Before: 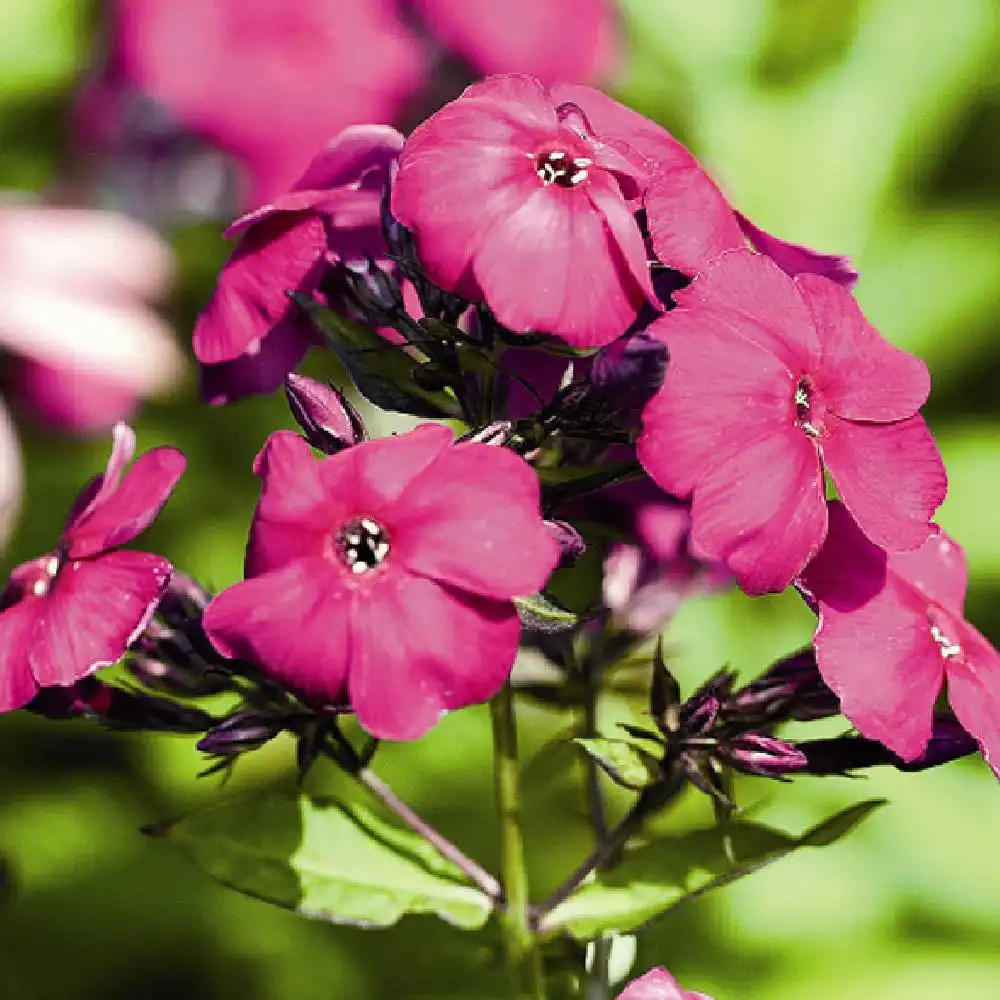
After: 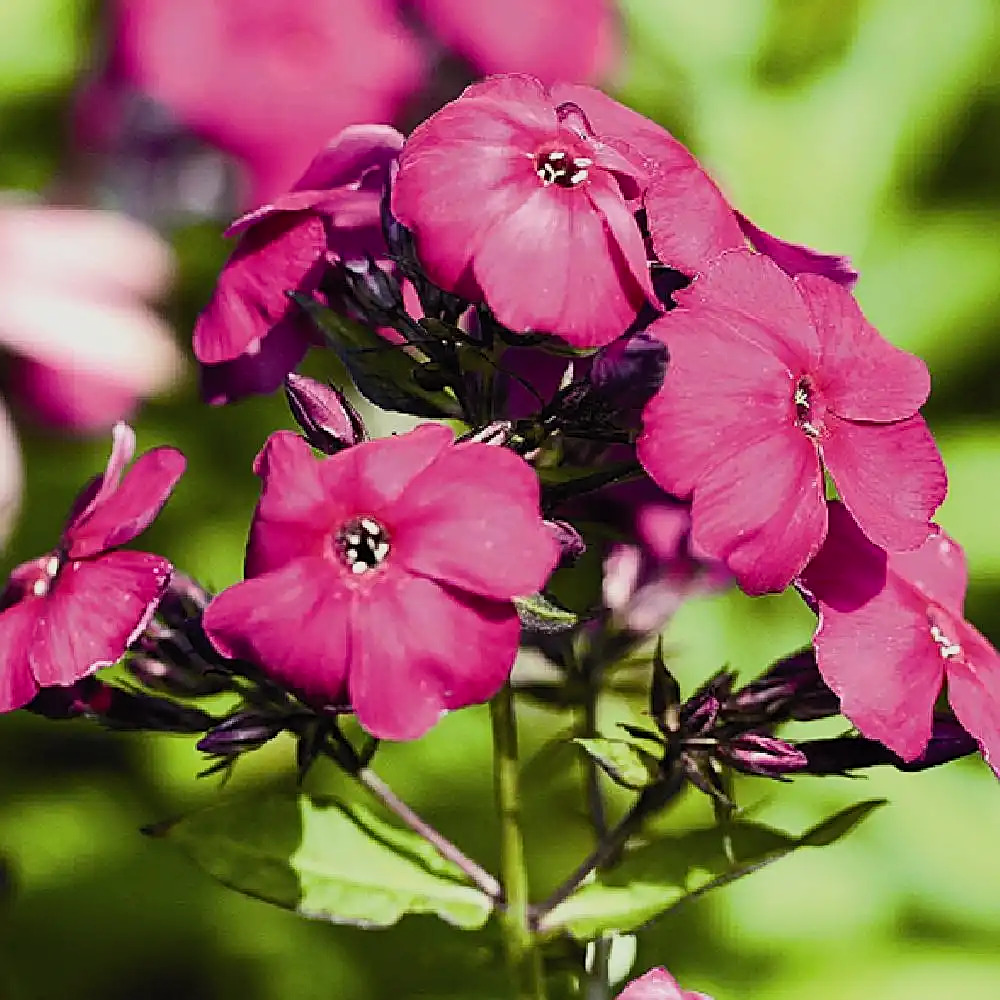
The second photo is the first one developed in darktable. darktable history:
contrast brightness saturation: contrast 0.2, brightness 0.15, saturation 0.14
exposure: exposure -0.582 EV, compensate highlight preservation false
sharpen: on, module defaults
tone equalizer: -7 EV 0.18 EV, -6 EV 0.12 EV, -5 EV 0.08 EV, -4 EV 0.04 EV, -2 EV -0.02 EV, -1 EV -0.04 EV, +0 EV -0.06 EV, luminance estimator HSV value / RGB max
